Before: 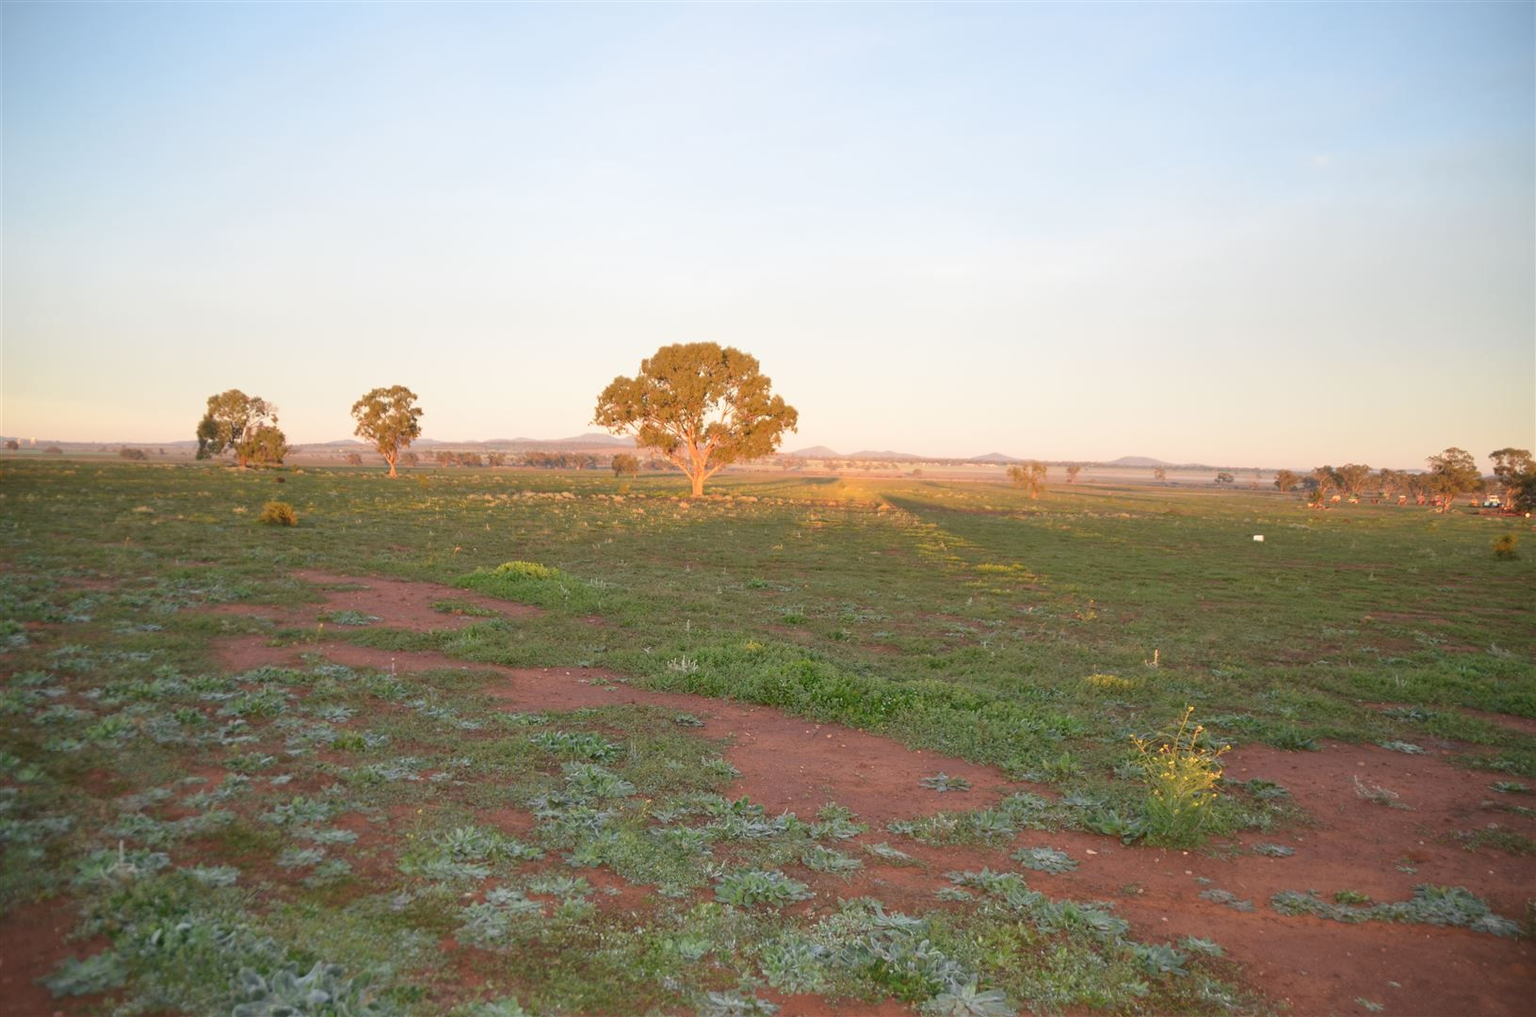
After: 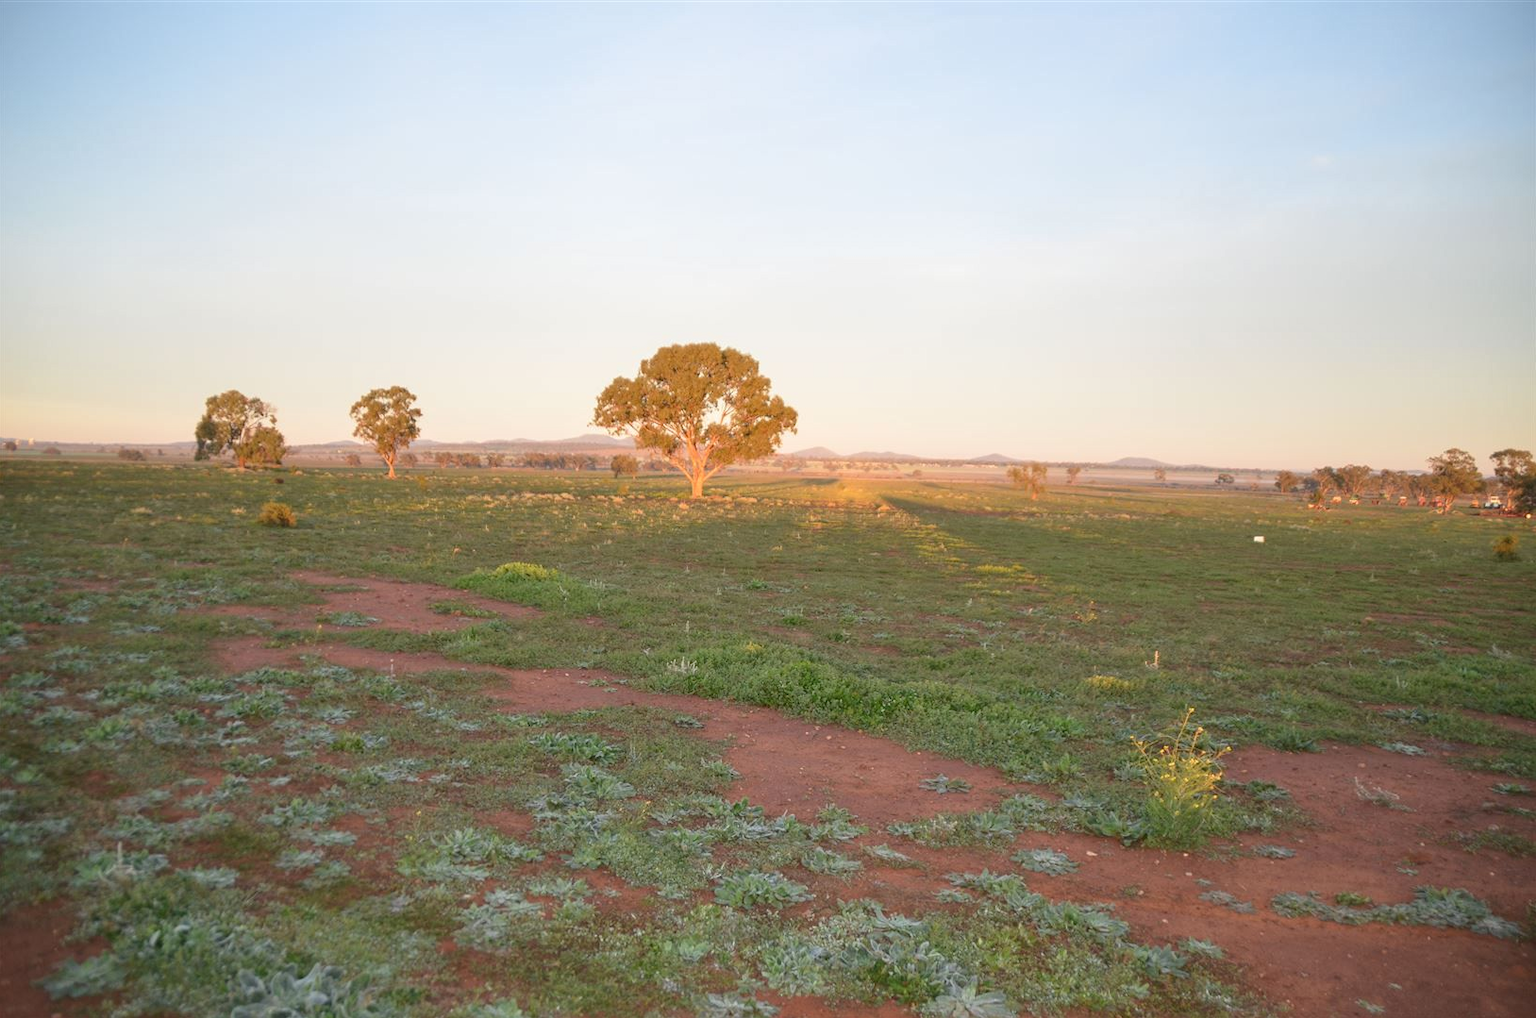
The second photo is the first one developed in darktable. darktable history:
local contrast: detail 110%
crop and rotate: left 0.13%, bottom 0.002%
